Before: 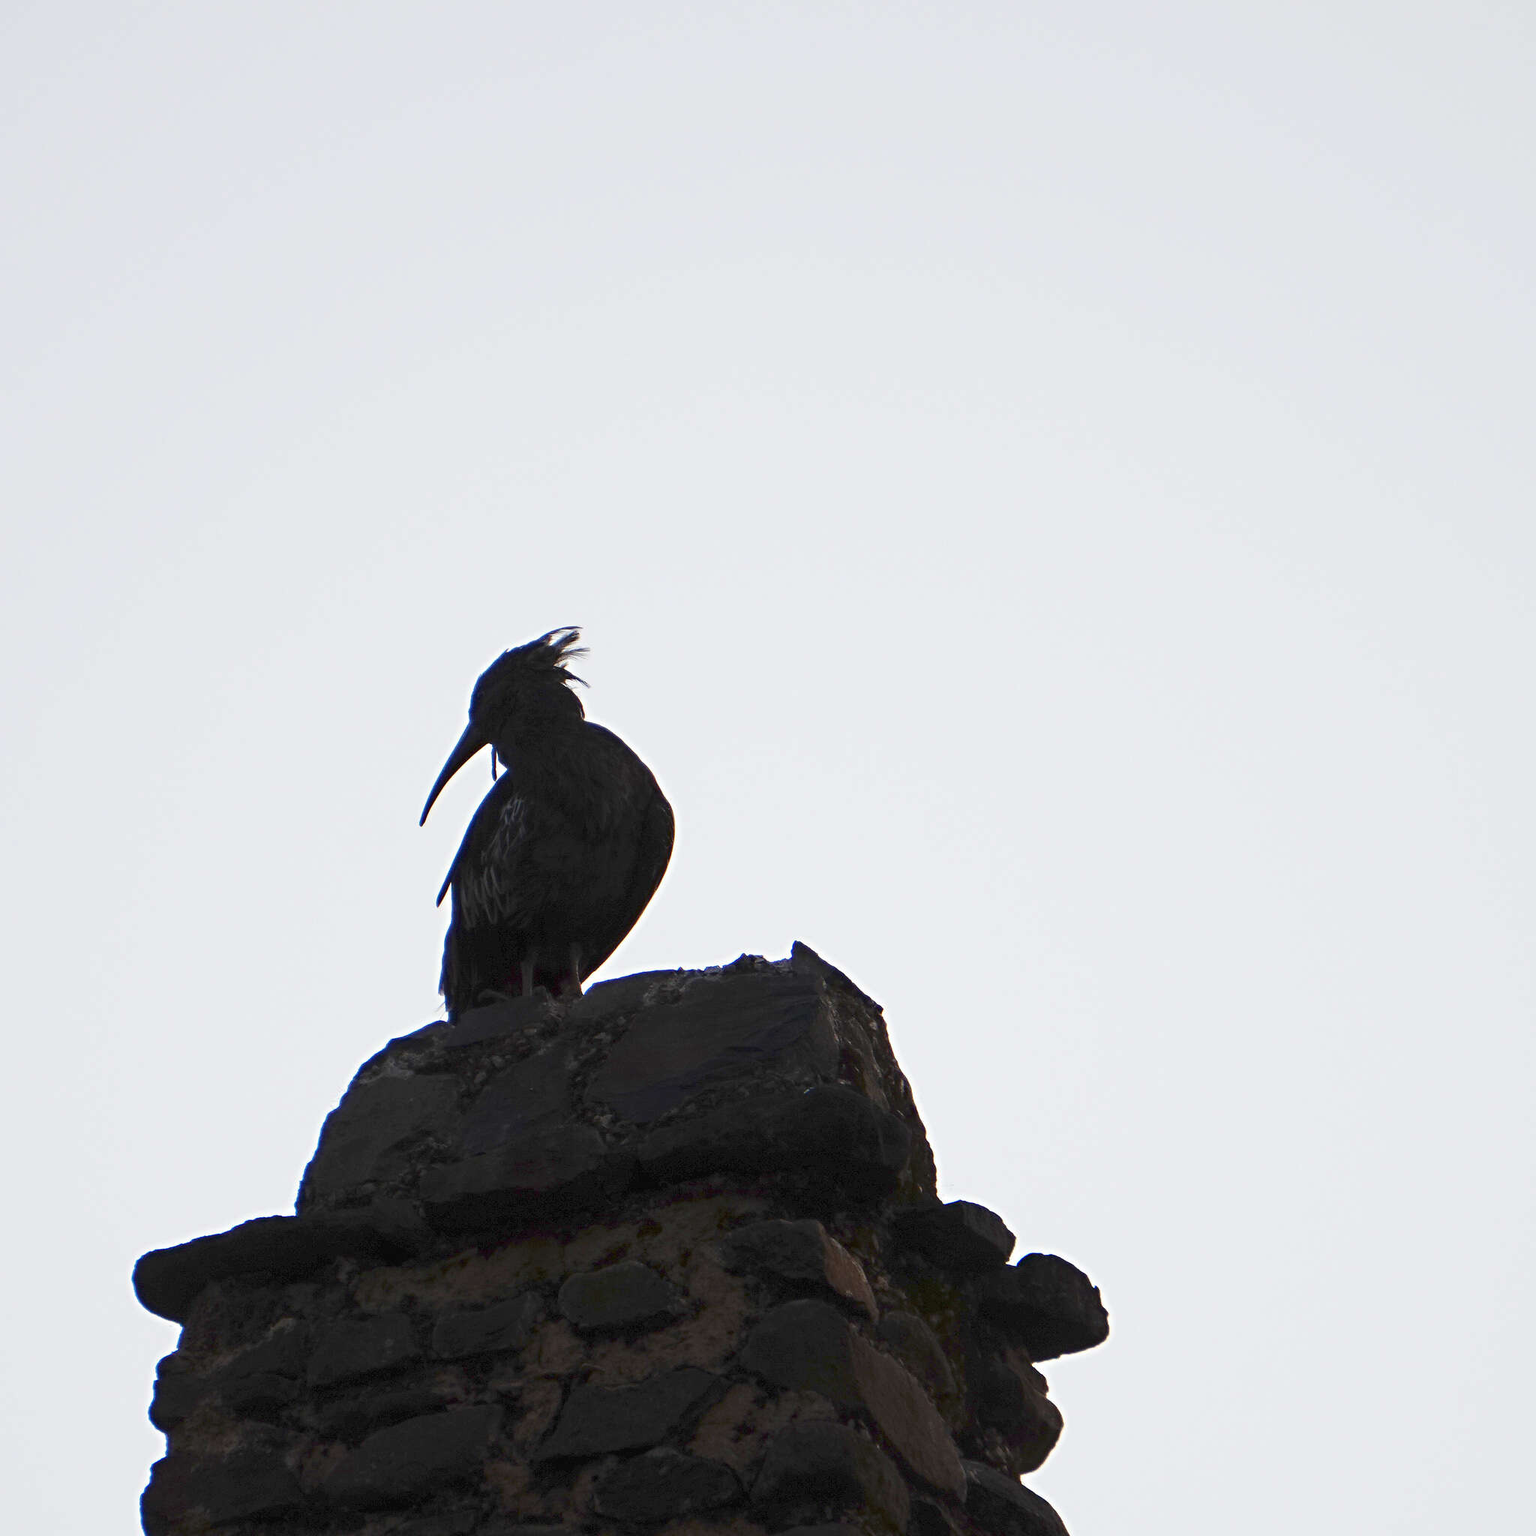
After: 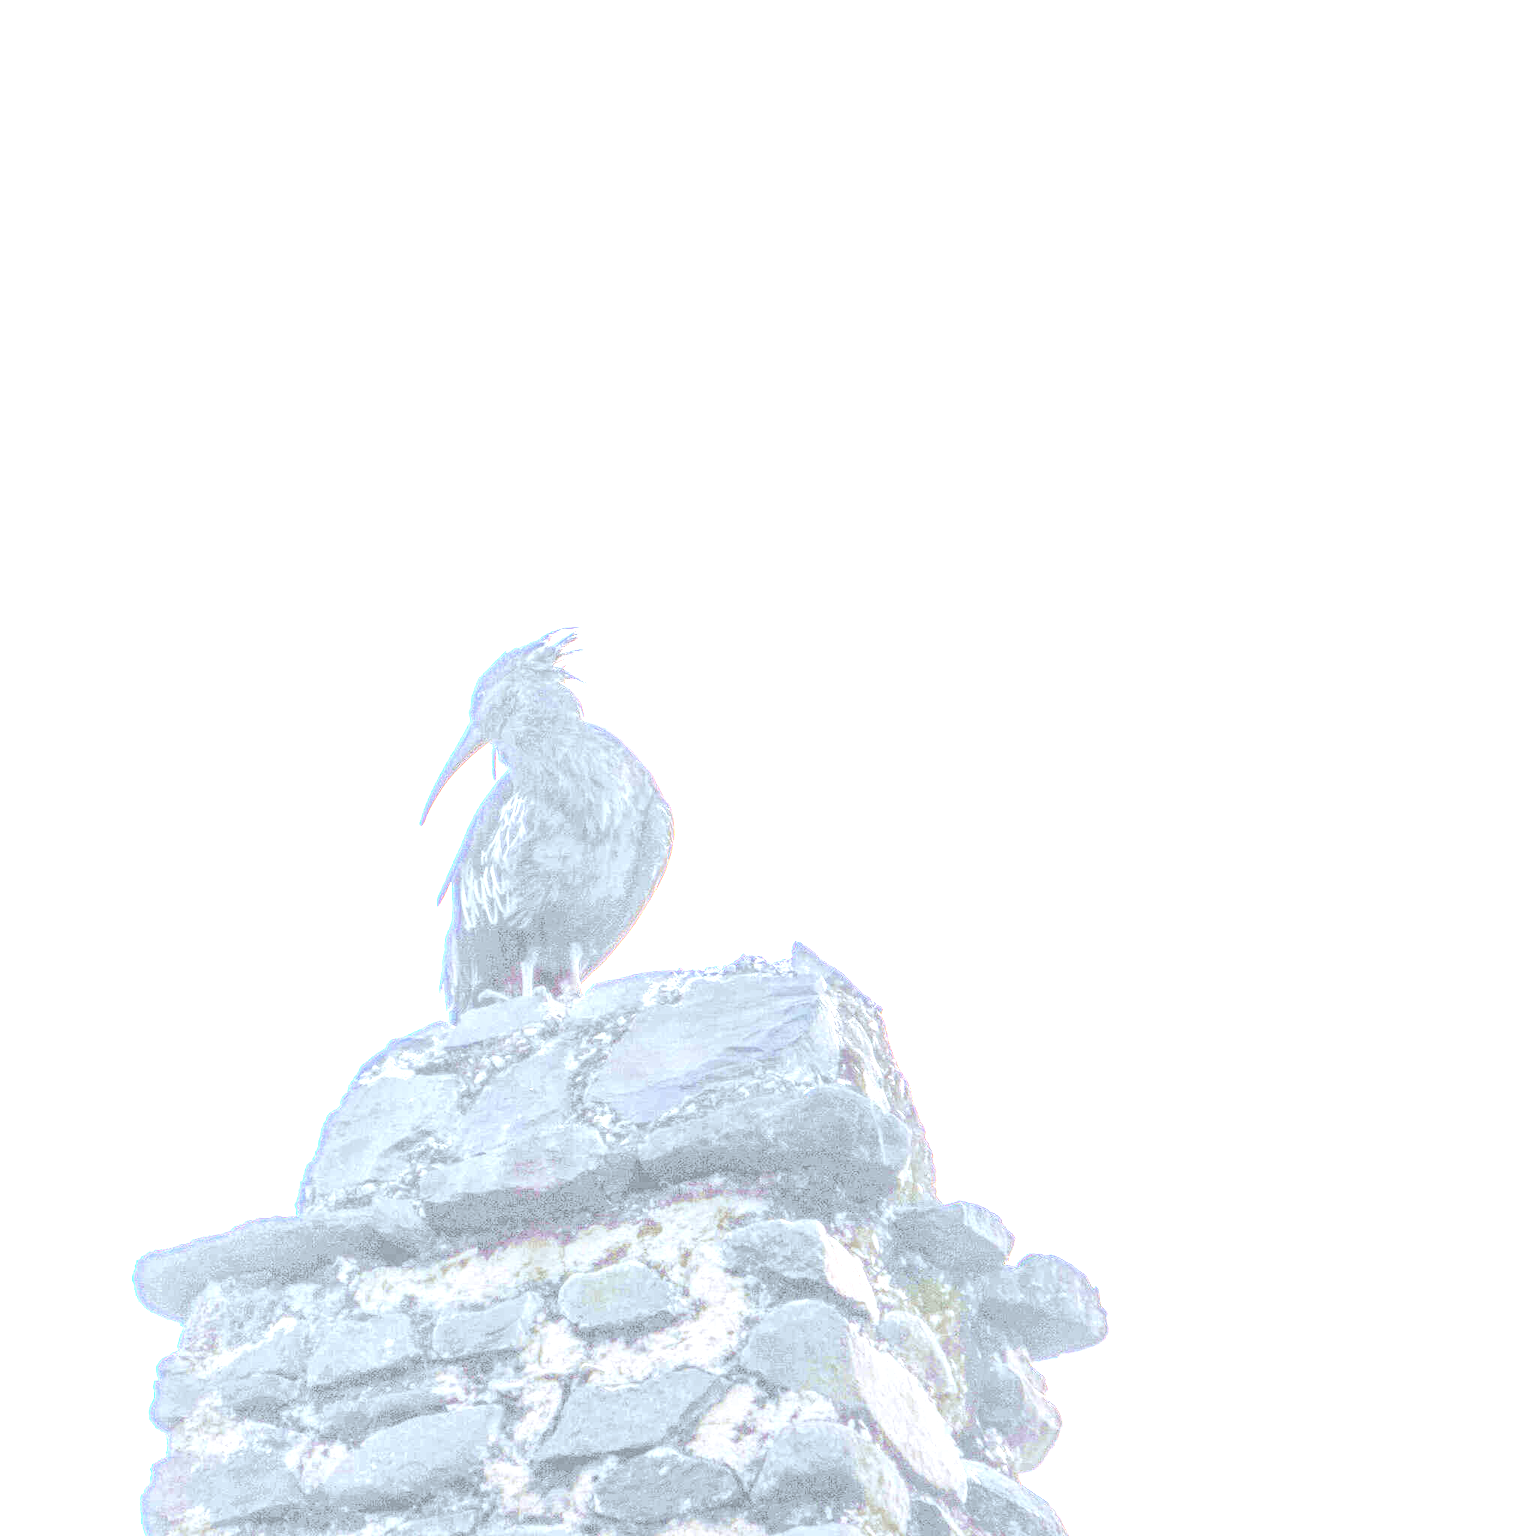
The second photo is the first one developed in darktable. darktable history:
exposure: black level correction 0, exposure 1.675 EV, compensate exposure bias true, compensate highlight preservation false
color correction: highlights a* -4.18, highlights b* -10.81
local contrast: highlights 0%, shadows 0%, detail 200%, midtone range 0.25
